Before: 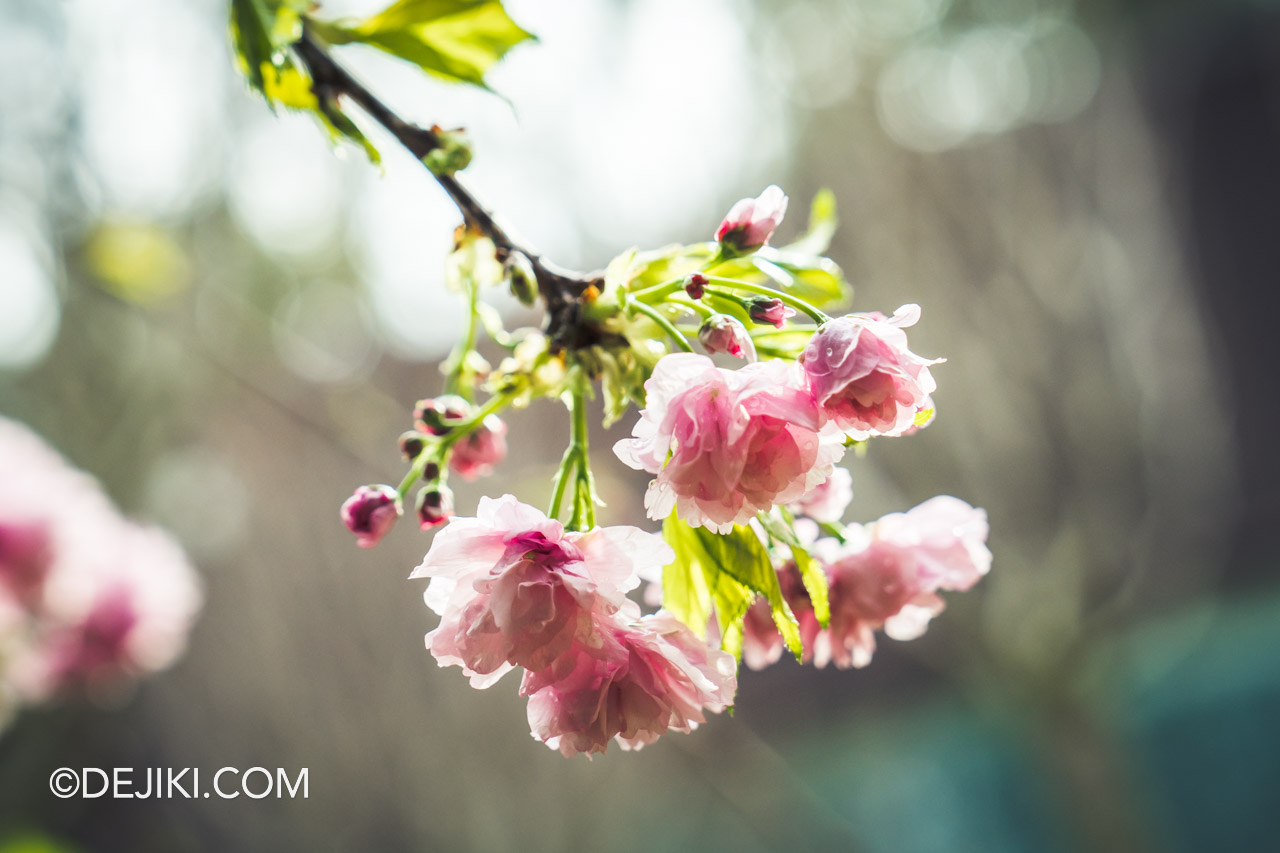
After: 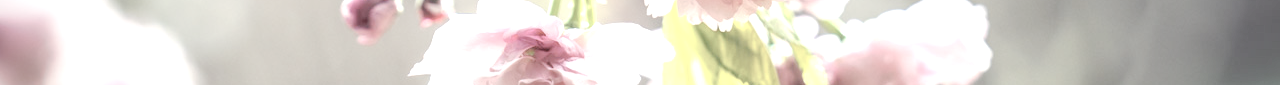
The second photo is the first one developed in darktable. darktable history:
contrast brightness saturation: brightness 0.18, saturation -0.5
crop and rotate: top 59.084%, bottom 30.916%
exposure: black level correction 0, exposure 0.7 EV, compensate exposure bias true, compensate highlight preservation false
vignetting: on, module defaults
tone curve: curves: ch0 [(0, 0) (0.003, 0.015) (0.011, 0.021) (0.025, 0.032) (0.044, 0.046) (0.069, 0.062) (0.1, 0.08) (0.136, 0.117) (0.177, 0.165) (0.224, 0.221) (0.277, 0.298) (0.335, 0.385) (0.399, 0.469) (0.468, 0.558) (0.543, 0.637) (0.623, 0.708) (0.709, 0.771) (0.801, 0.84) (0.898, 0.907) (1, 1)], preserve colors none
